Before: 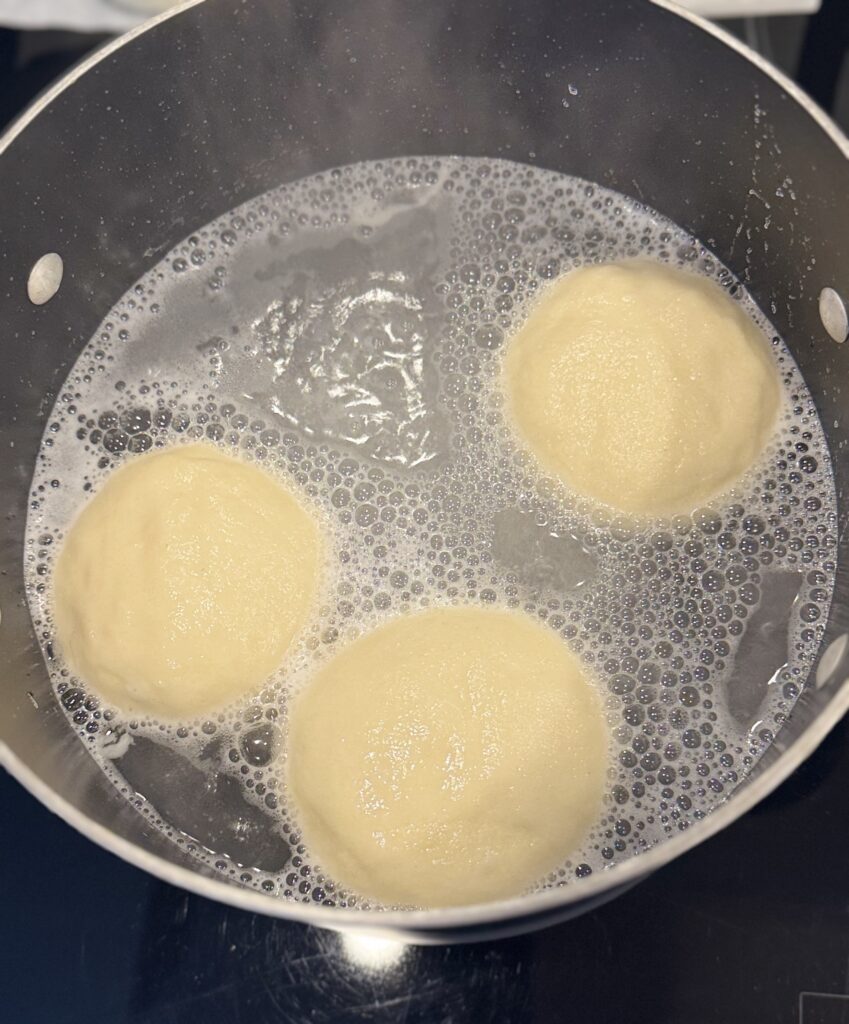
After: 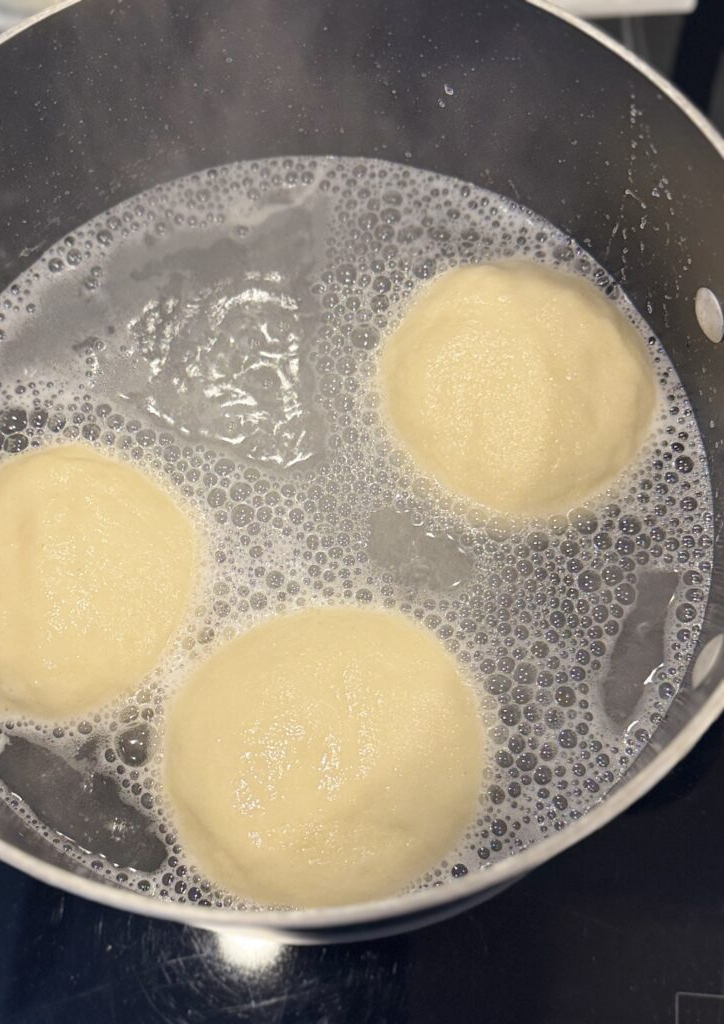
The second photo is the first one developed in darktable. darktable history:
base curve: preserve colors none
crop and rotate: left 14.716%
